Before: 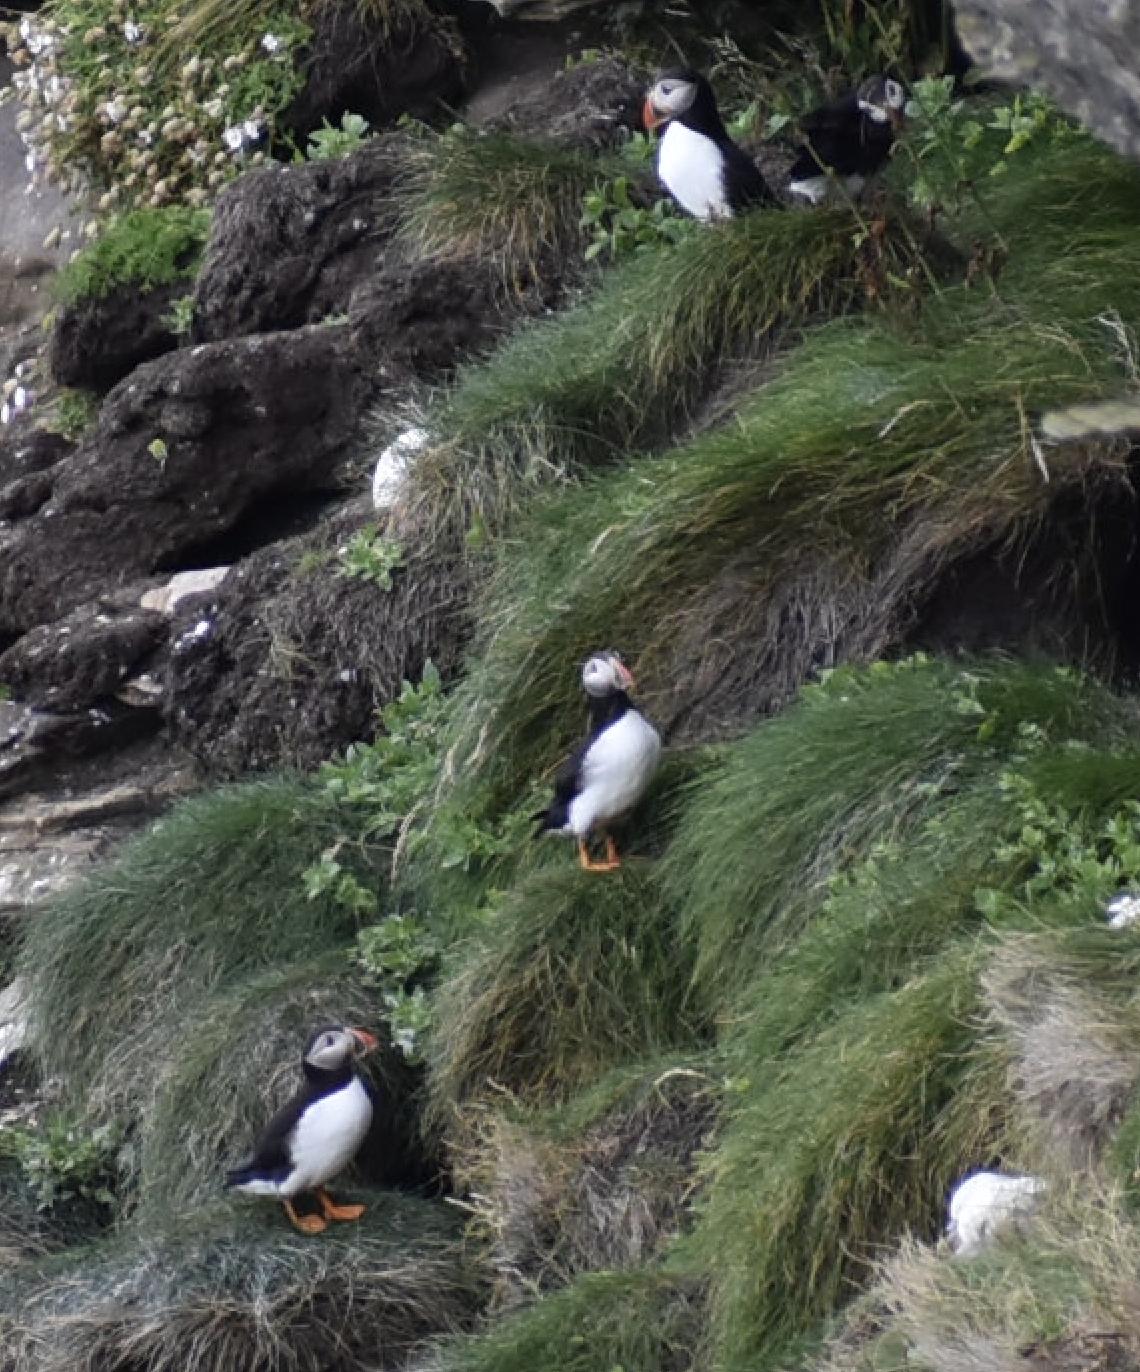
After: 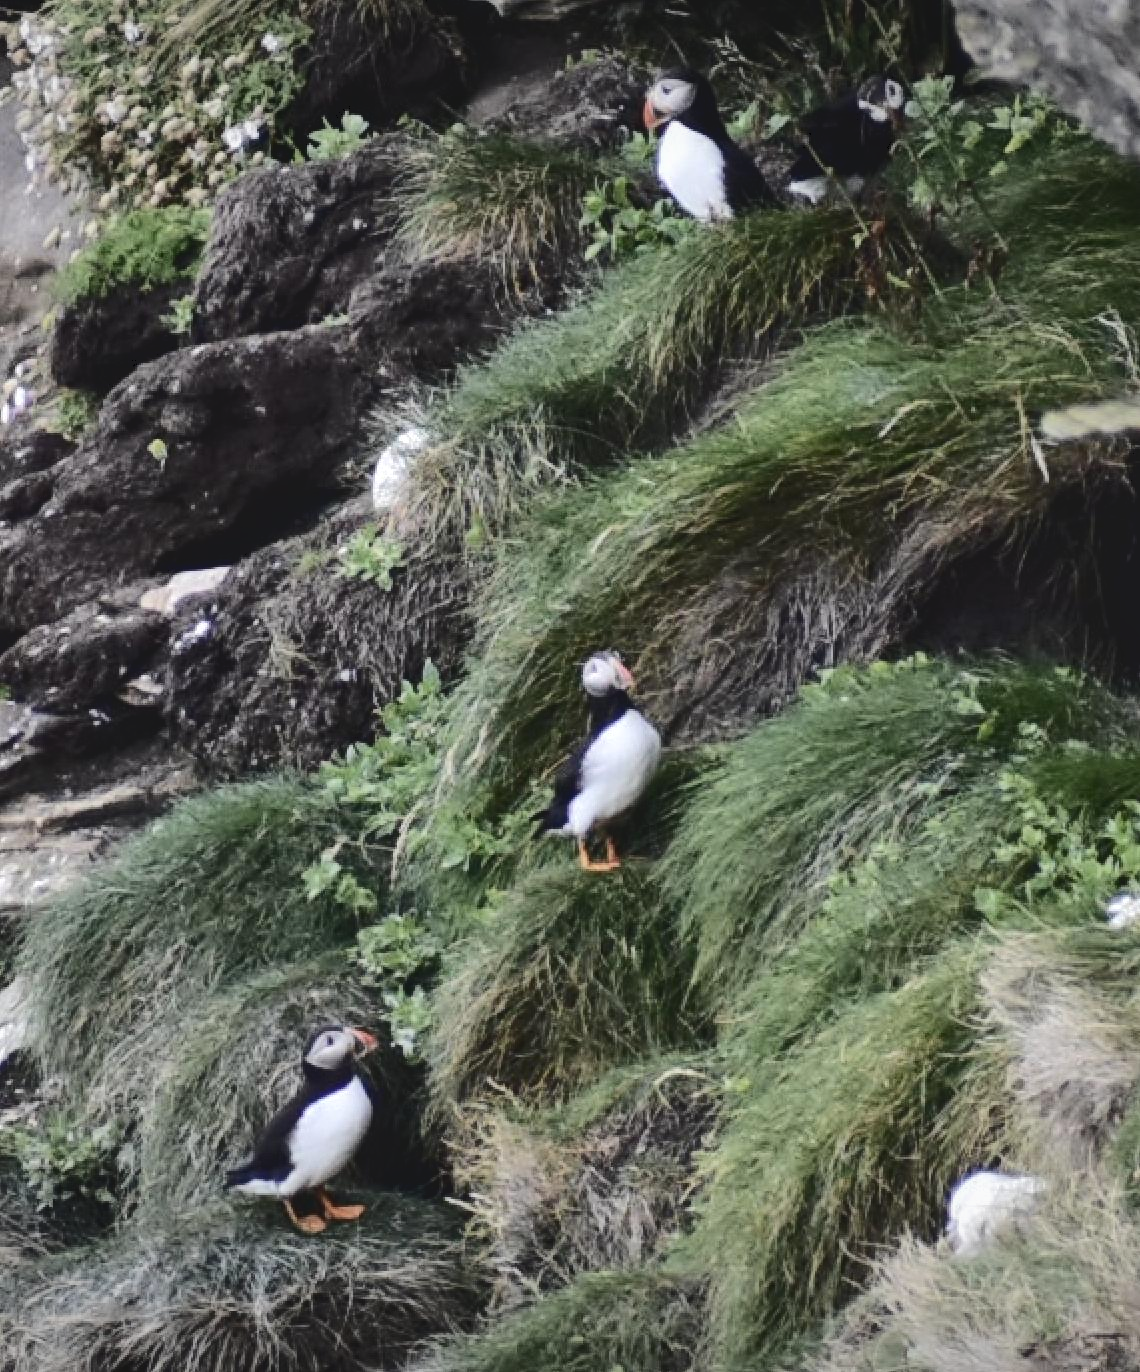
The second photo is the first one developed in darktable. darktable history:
vignetting: fall-off start 100.75%, brightness -0.191, saturation -0.305, width/height ratio 1.308
tone curve: curves: ch0 [(0, 0) (0.003, 0.096) (0.011, 0.097) (0.025, 0.096) (0.044, 0.099) (0.069, 0.109) (0.1, 0.129) (0.136, 0.149) (0.177, 0.176) (0.224, 0.22) (0.277, 0.288) (0.335, 0.385) (0.399, 0.49) (0.468, 0.581) (0.543, 0.661) (0.623, 0.729) (0.709, 0.79) (0.801, 0.849) (0.898, 0.912) (1, 1)], color space Lab, independent channels, preserve colors none
local contrast: mode bilateral grid, contrast 19, coarseness 50, detail 120%, midtone range 0.2
